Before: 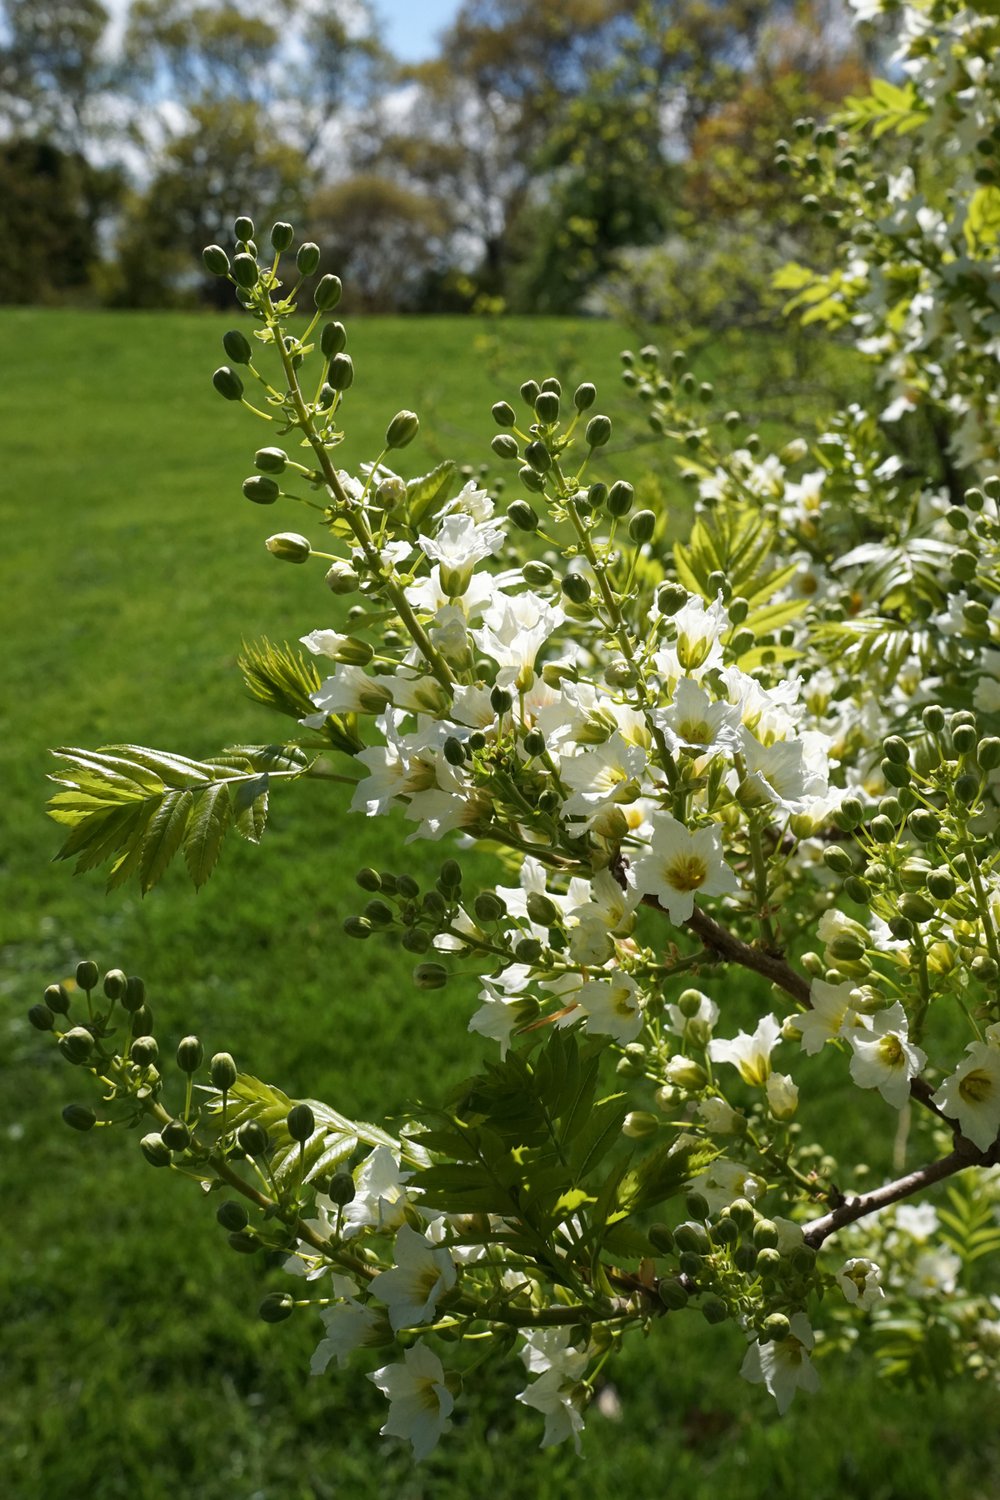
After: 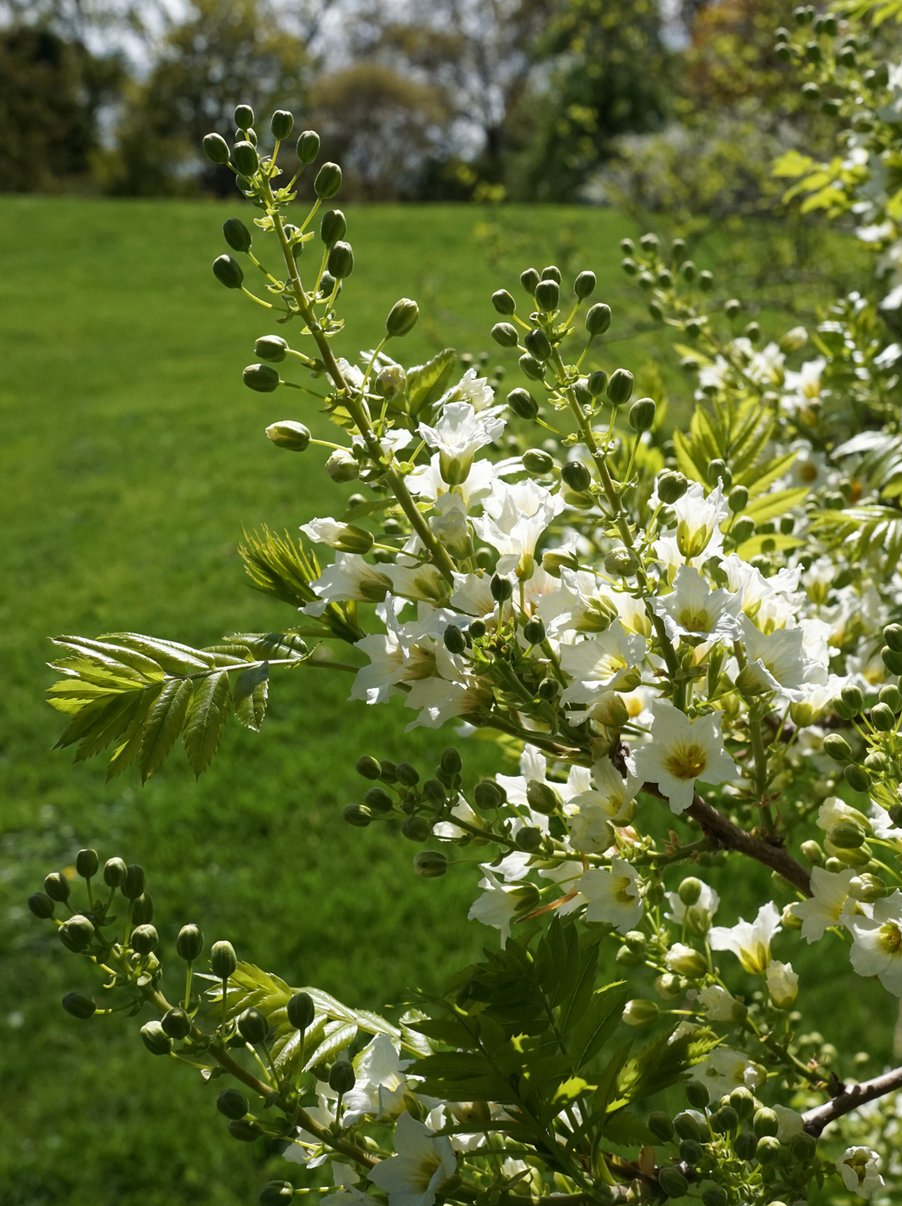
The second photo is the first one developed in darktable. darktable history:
crop: top 7.492%, right 9.787%, bottom 12.073%
